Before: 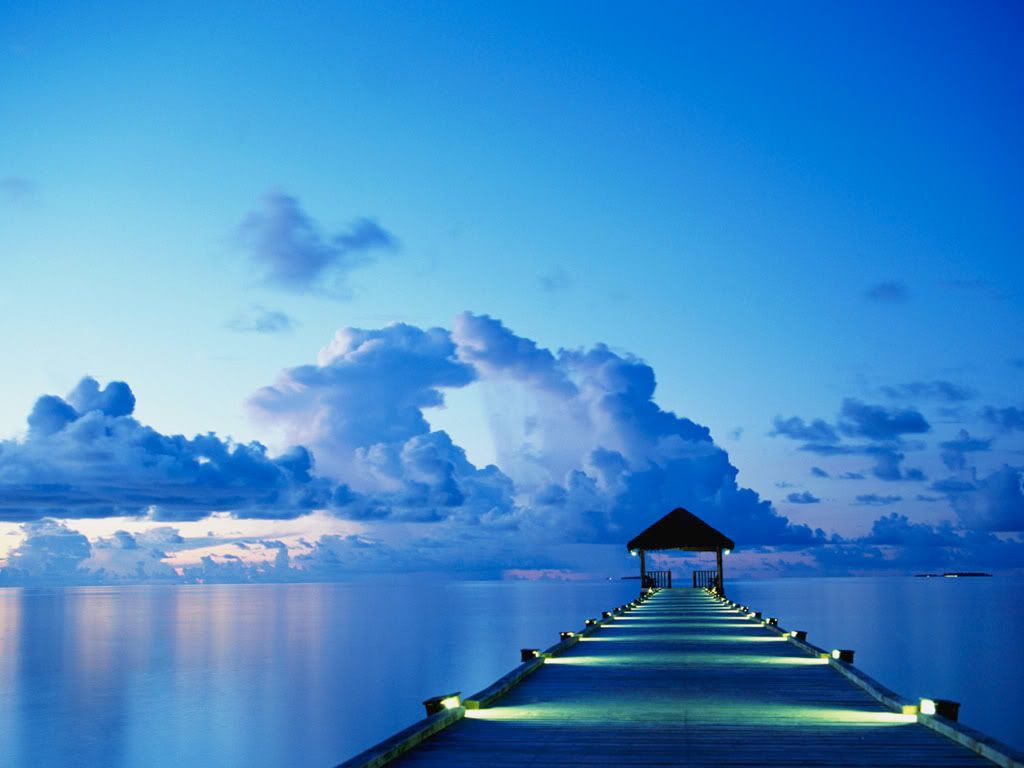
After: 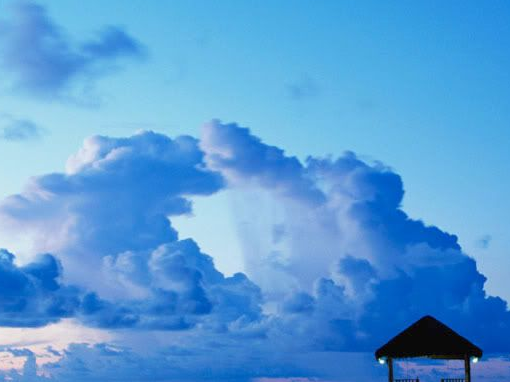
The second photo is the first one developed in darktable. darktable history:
crop: left 24.669%, top 25.017%, right 25.451%, bottom 25.124%
